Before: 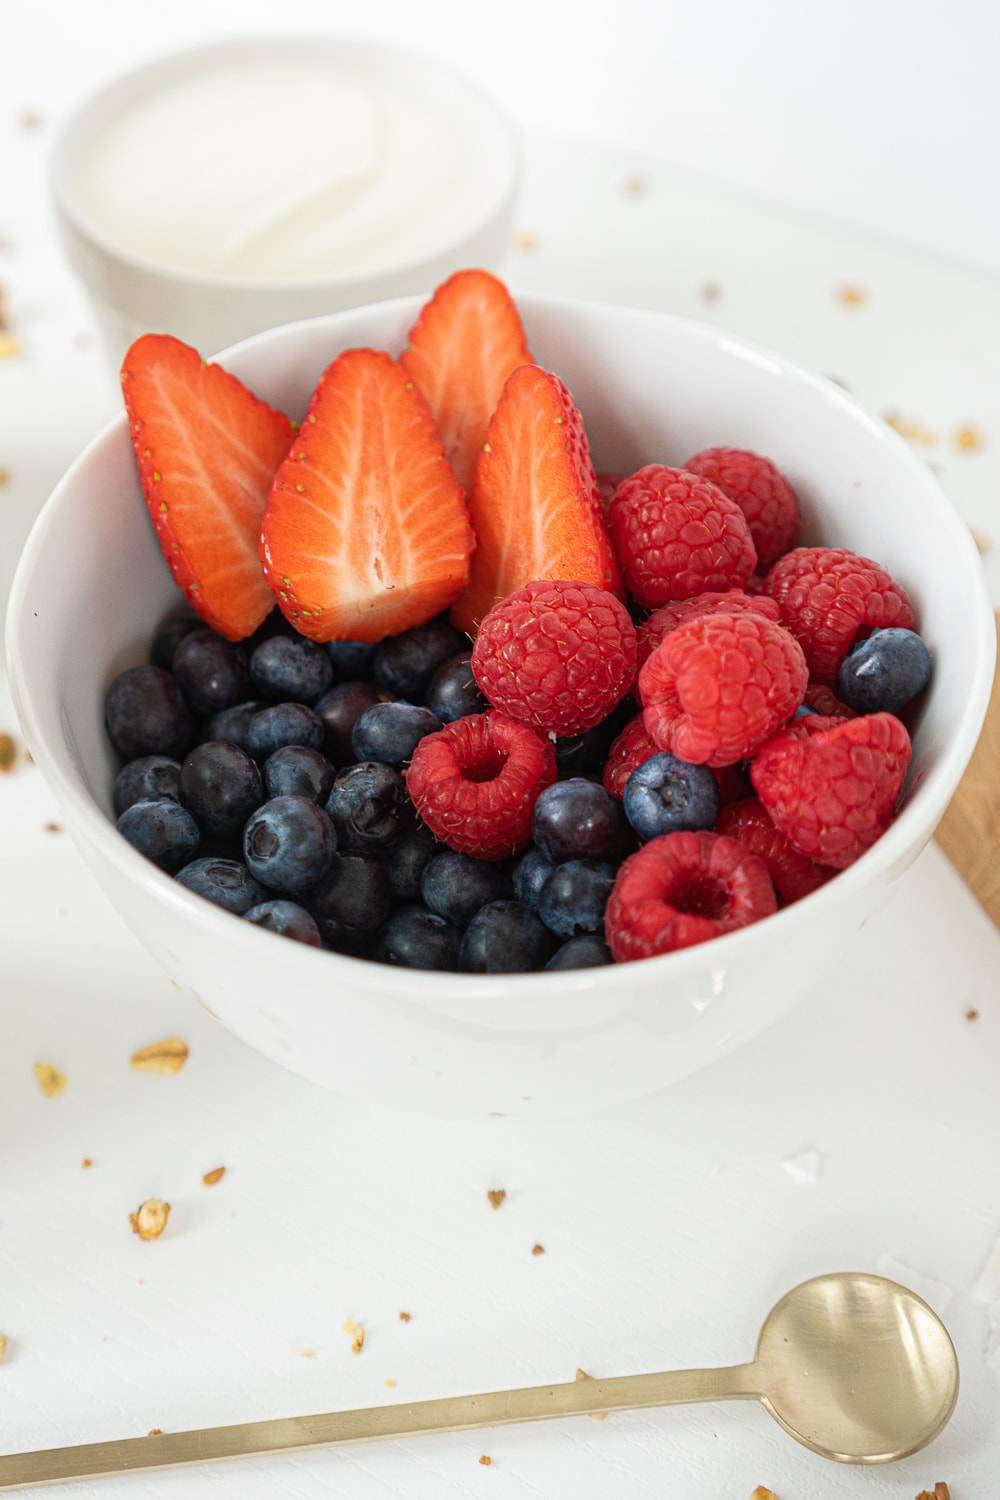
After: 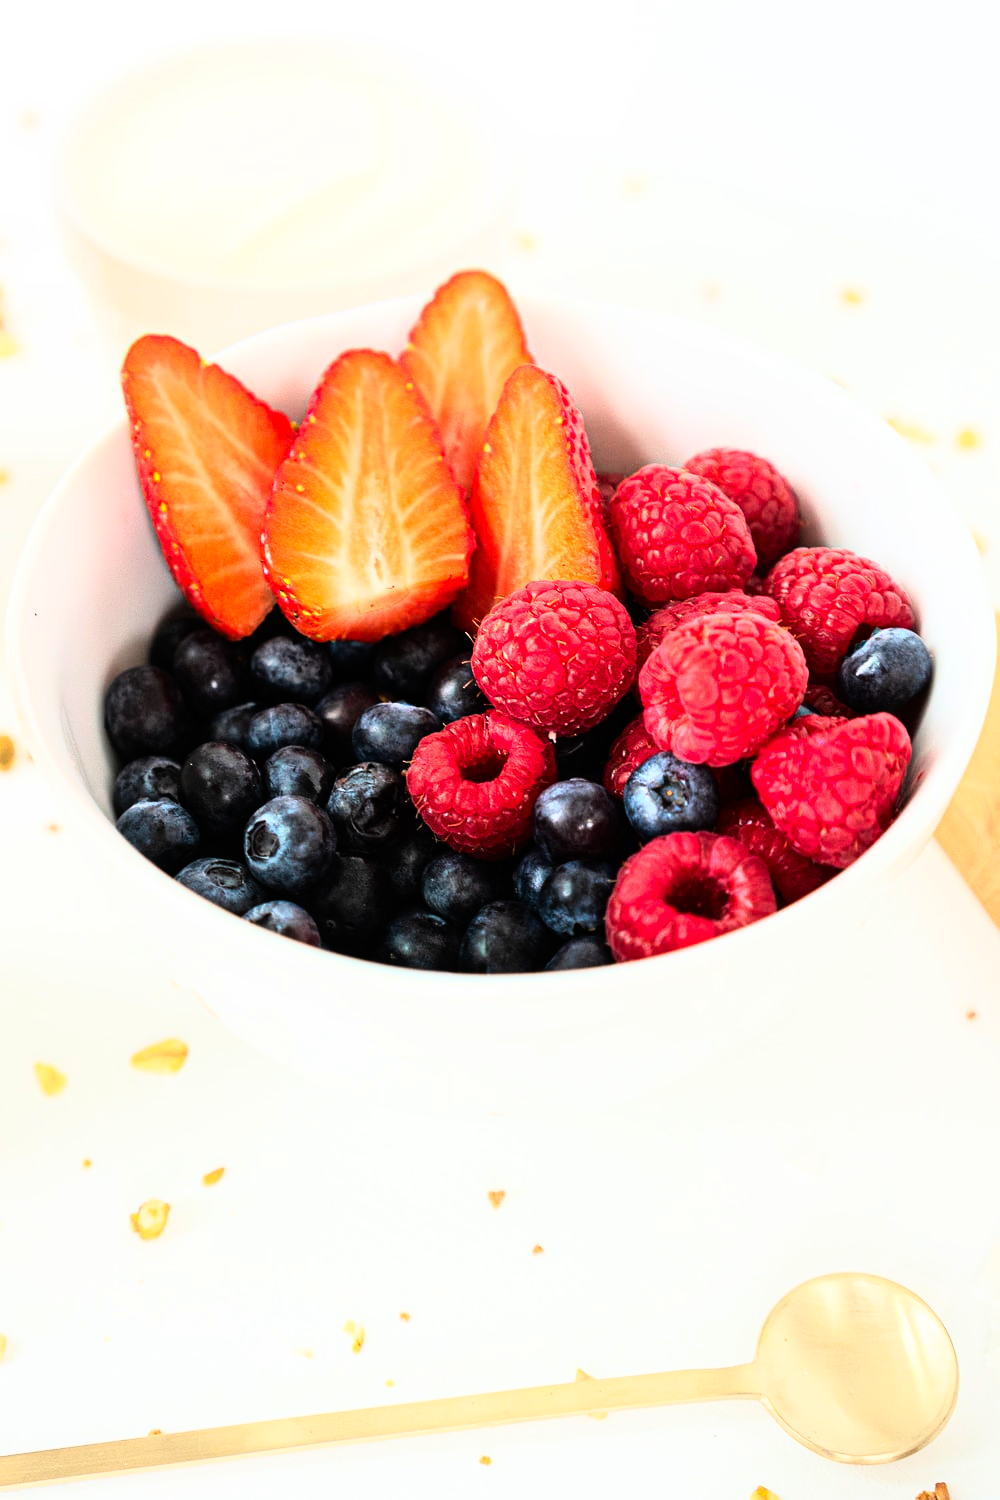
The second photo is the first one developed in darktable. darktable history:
rgb curve: curves: ch0 [(0, 0) (0.21, 0.15) (0.24, 0.21) (0.5, 0.75) (0.75, 0.96) (0.89, 0.99) (1, 1)]; ch1 [(0, 0.02) (0.21, 0.13) (0.25, 0.2) (0.5, 0.67) (0.75, 0.9) (0.89, 0.97) (1, 1)]; ch2 [(0, 0.02) (0.21, 0.13) (0.25, 0.2) (0.5, 0.67) (0.75, 0.9) (0.89, 0.97) (1, 1)], compensate middle gray true
contrast brightness saturation: saturation 0.18
